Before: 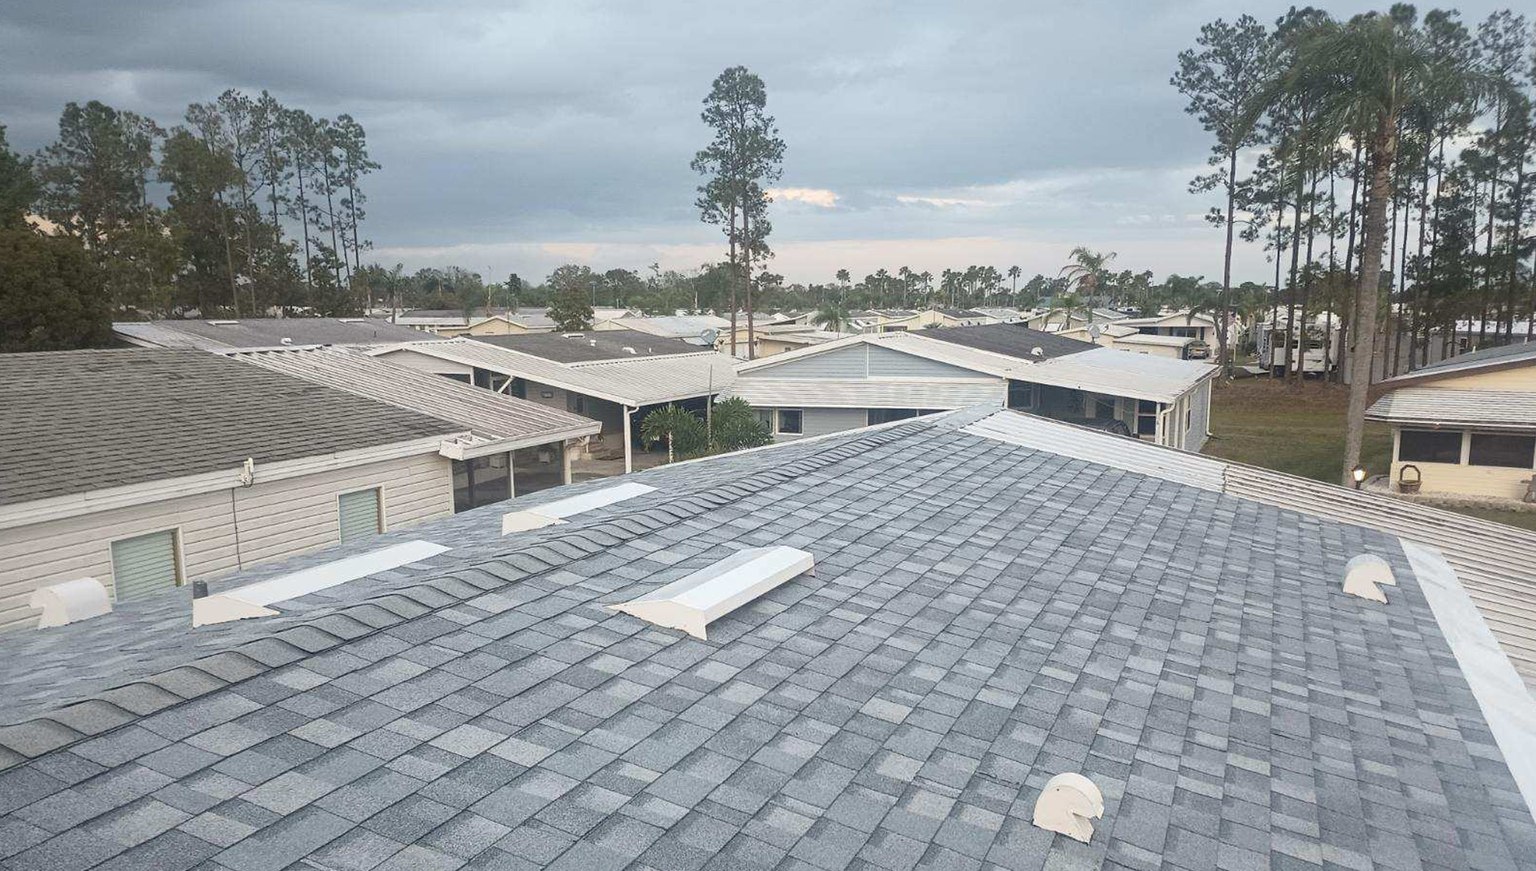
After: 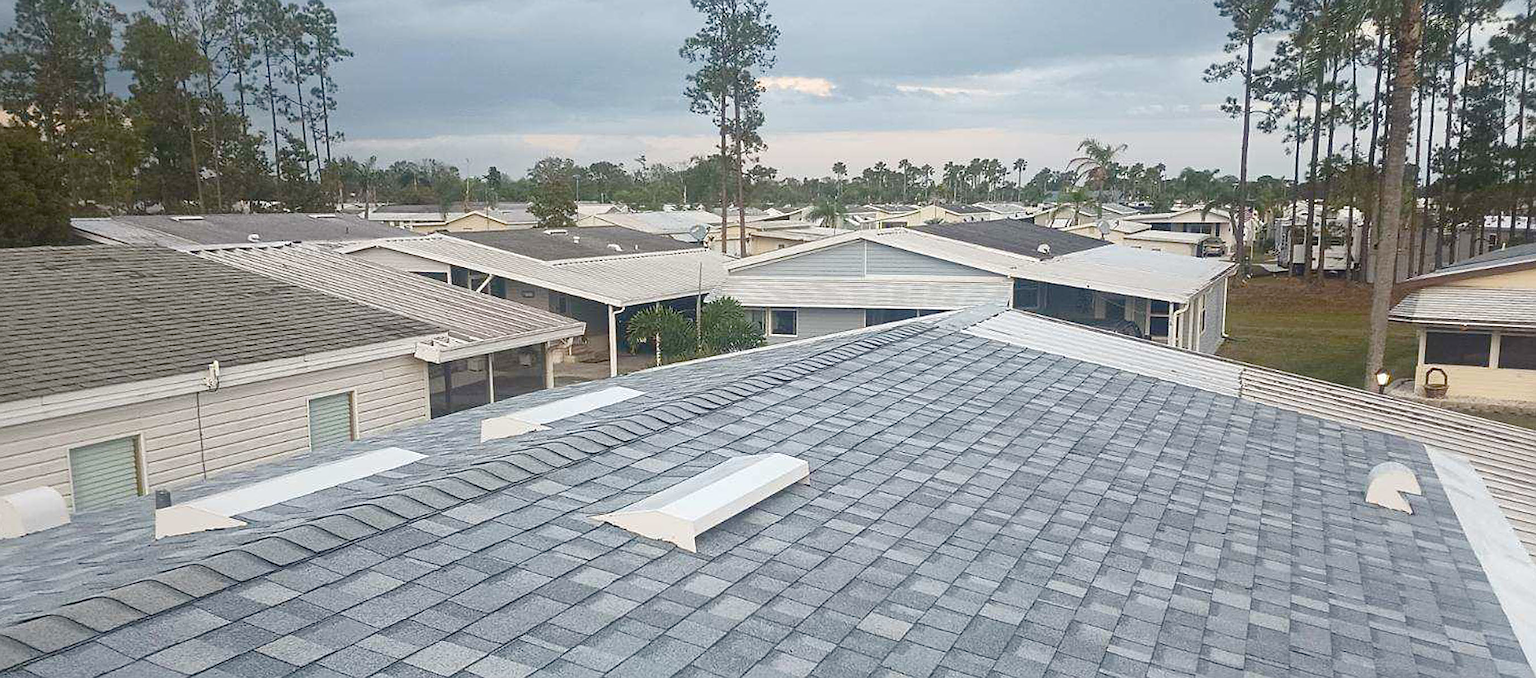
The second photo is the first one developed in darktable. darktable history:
color balance rgb: perceptual saturation grading › global saturation 20%, perceptual saturation grading › highlights -25%, perceptual saturation grading › shadows 50%
sharpen: on, module defaults
crop and rotate: left 2.991%, top 13.302%, right 1.981%, bottom 12.636%
